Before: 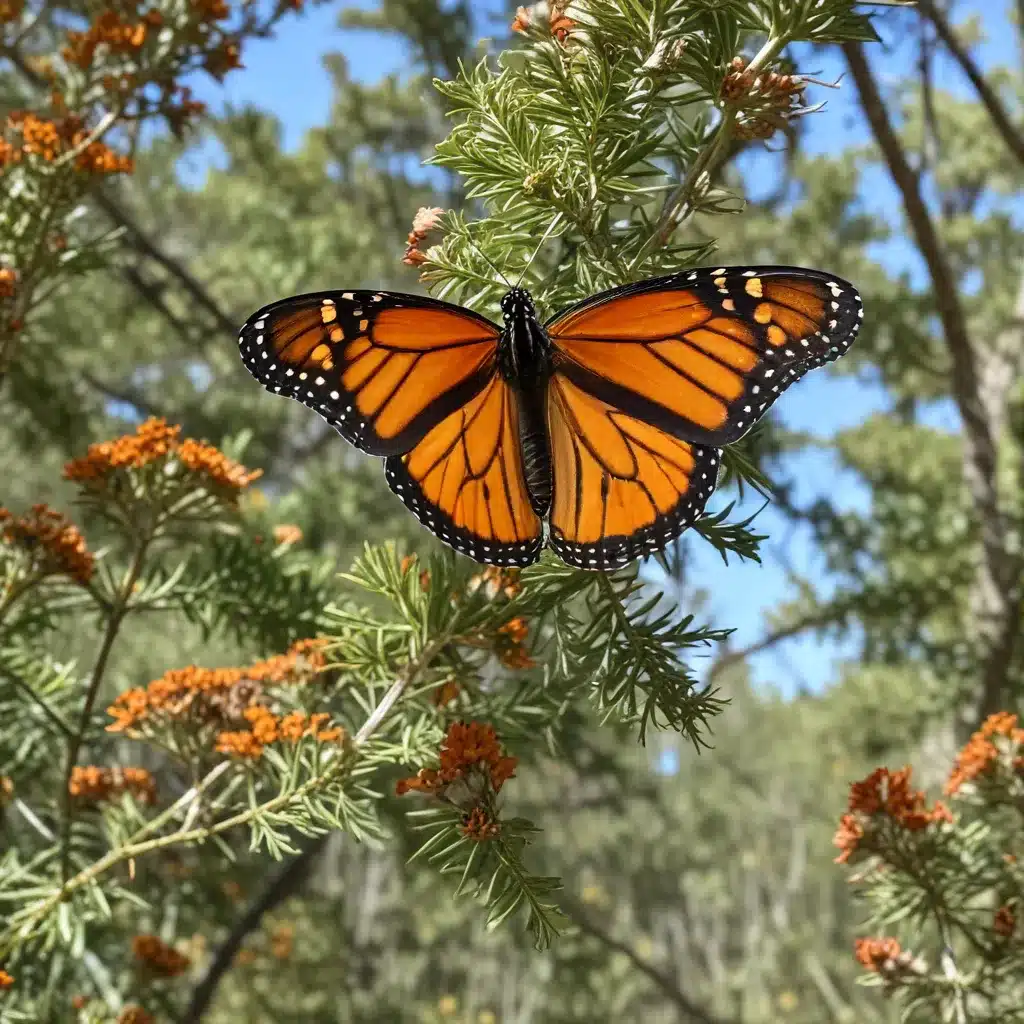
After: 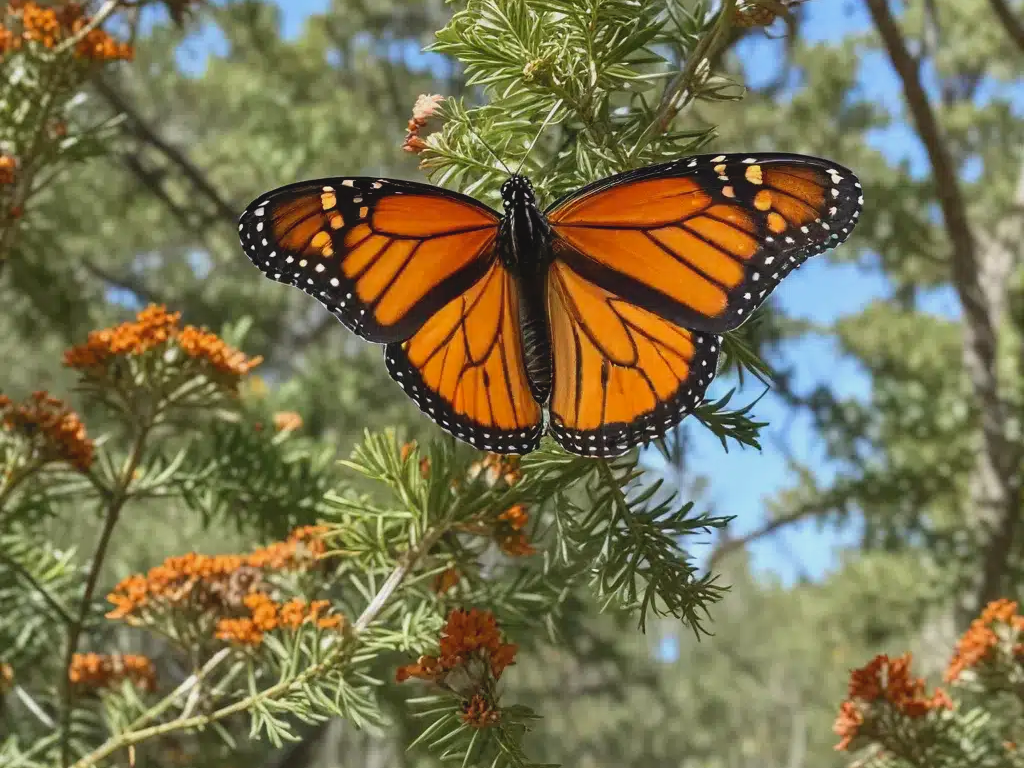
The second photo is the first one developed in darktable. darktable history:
crop: top 11.038%, bottom 13.962%
contrast brightness saturation: contrast -0.11
